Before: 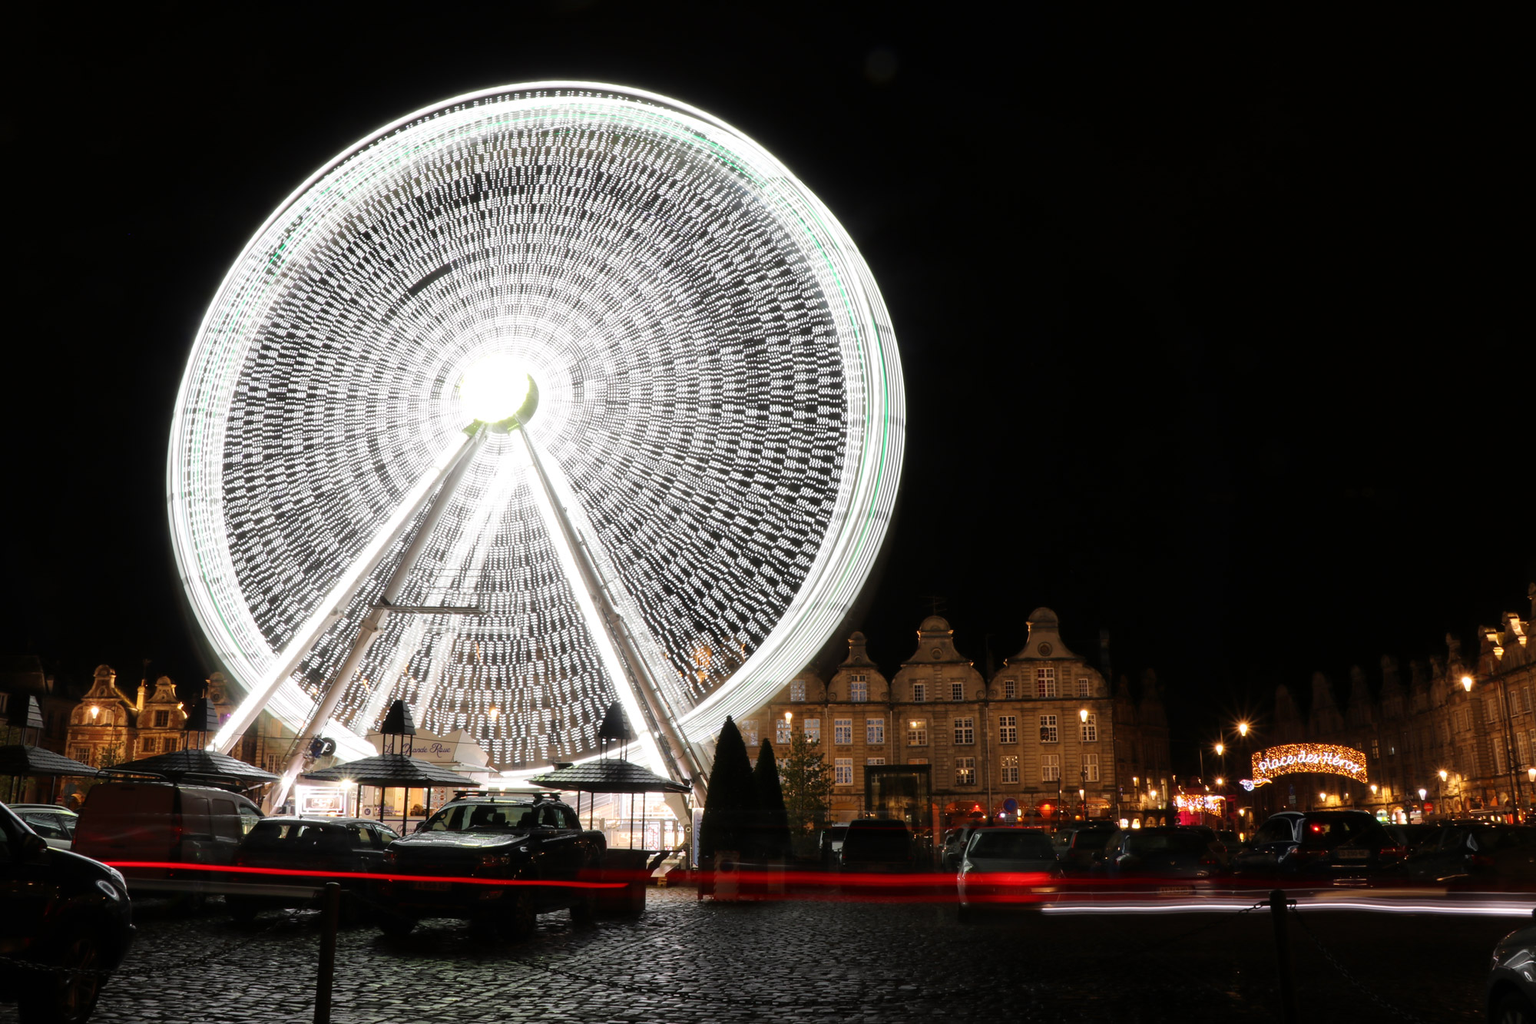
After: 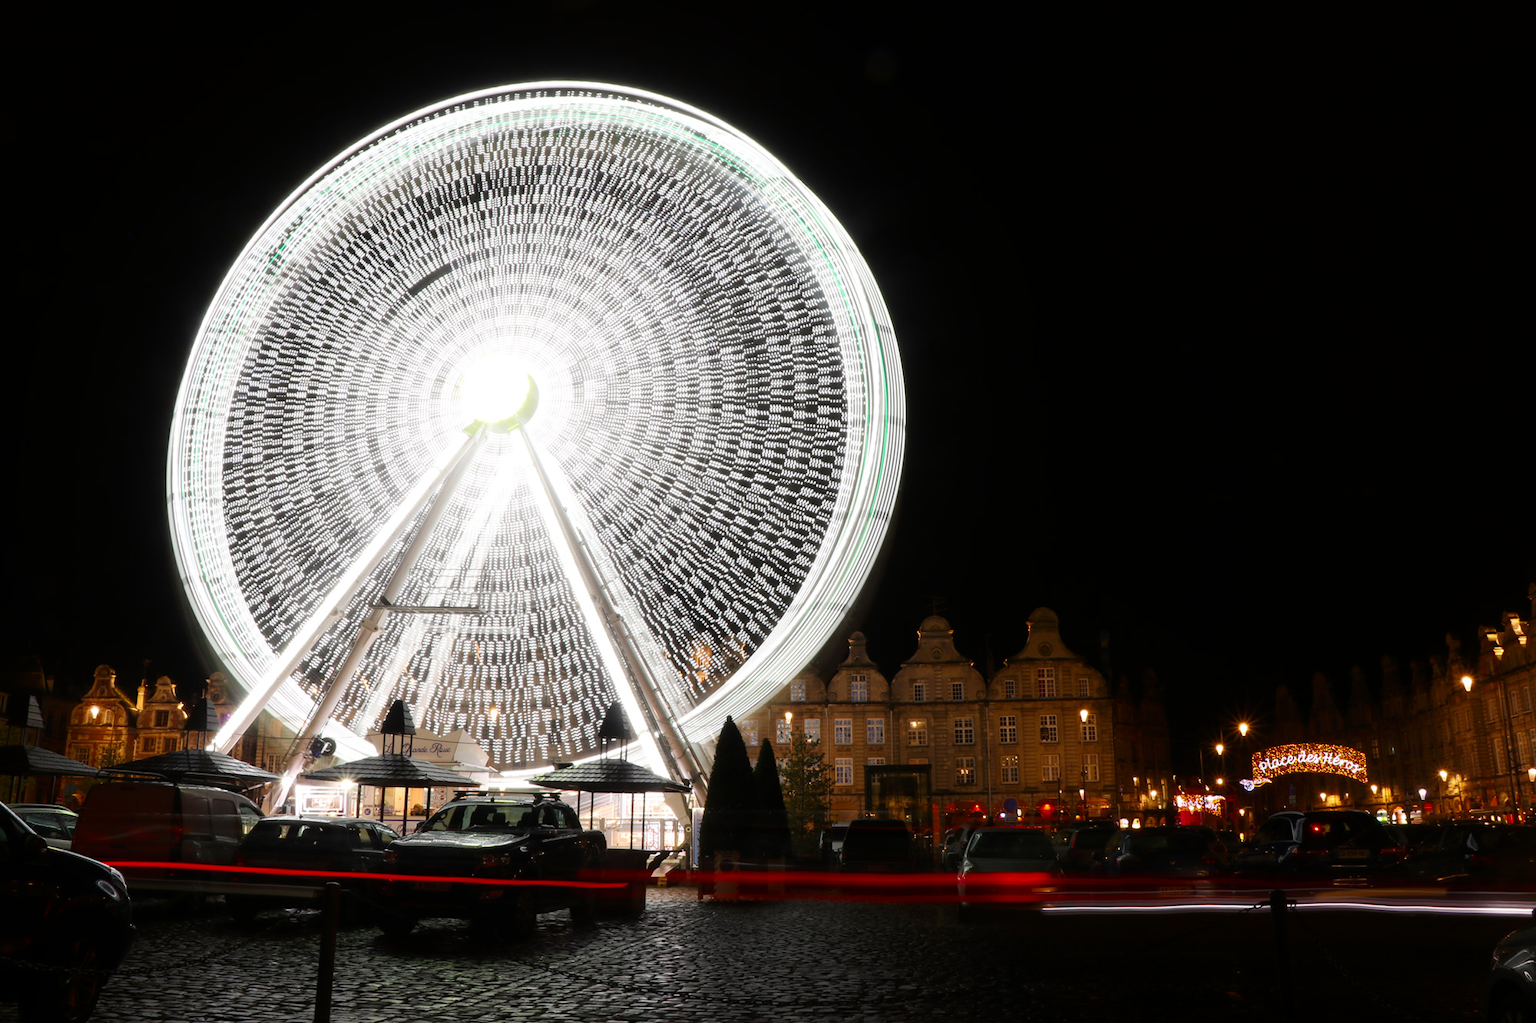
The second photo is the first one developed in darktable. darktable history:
shadows and highlights: shadows -39.42, highlights 62.79, soften with gaussian
